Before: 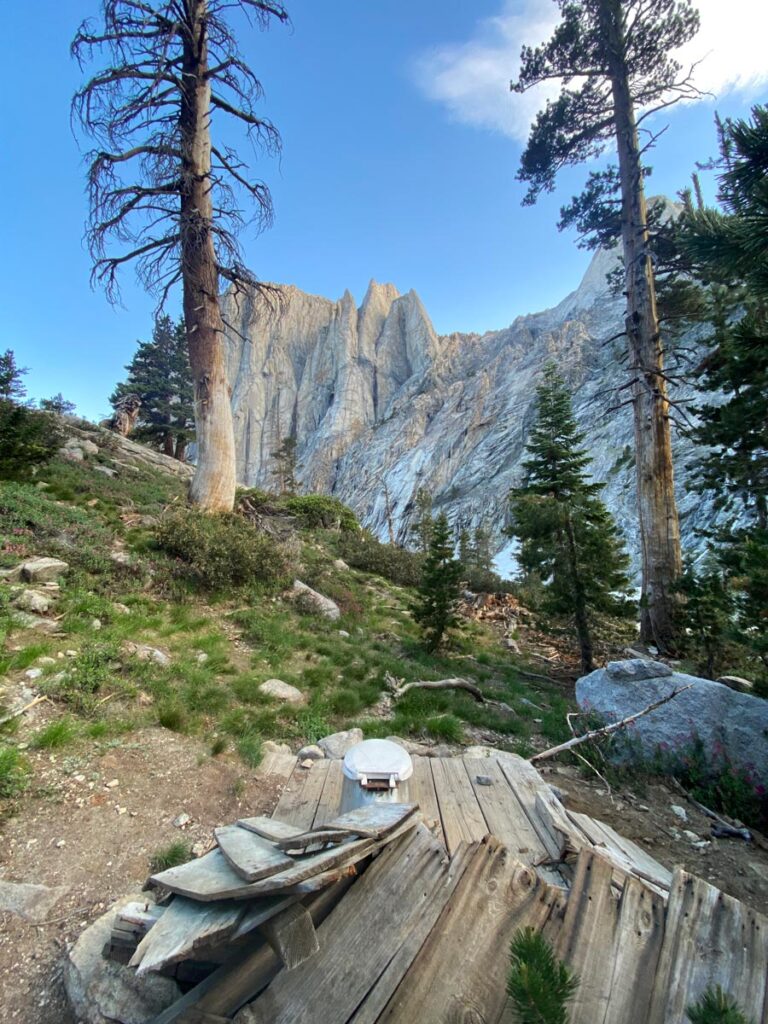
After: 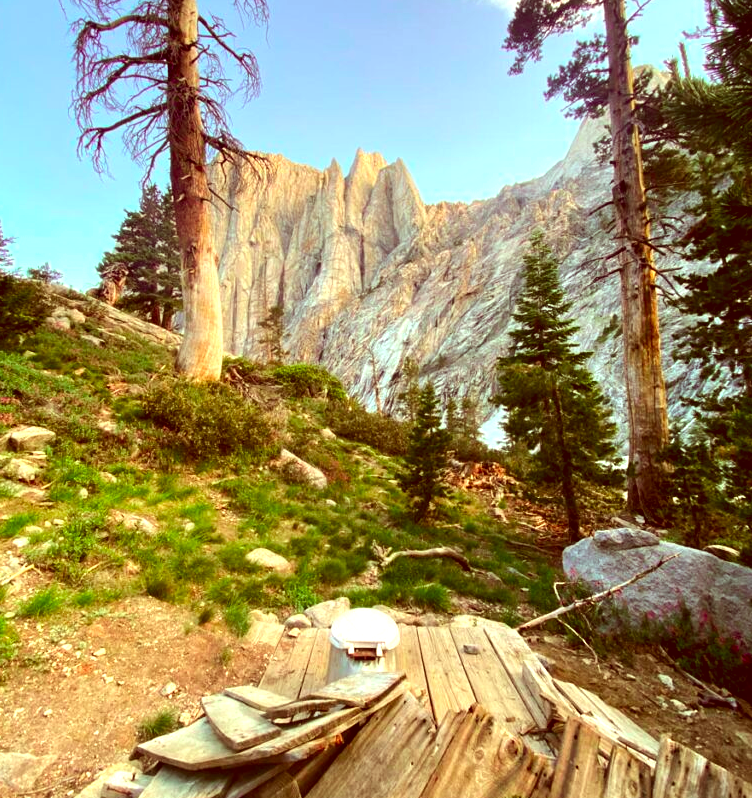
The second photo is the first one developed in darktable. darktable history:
crop and rotate: left 1.814%, top 12.818%, right 0.25%, bottom 9.225%
color correction: highlights a* 1.12, highlights b* 24.26, shadows a* 15.58, shadows b* 24.26
color contrast: green-magenta contrast 1.73, blue-yellow contrast 1.15
tone equalizer: -8 EV -0.417 EV, -7 EV -0.389 EV, -6 EV -0.333 EV, -5 EV -0.222 EV, -3 EV 0.222 EV, -2 EV 0.333 EV, -1 EV 0.389 EV, +0 EV 0.417 EV, edges refinement/feathering 500, mask exposure compensation -1.57 EV, preserve details no
rotate and perspective: automatic cropping off
exposure: exposure 0.376 EV, compensate highlight preservation false
